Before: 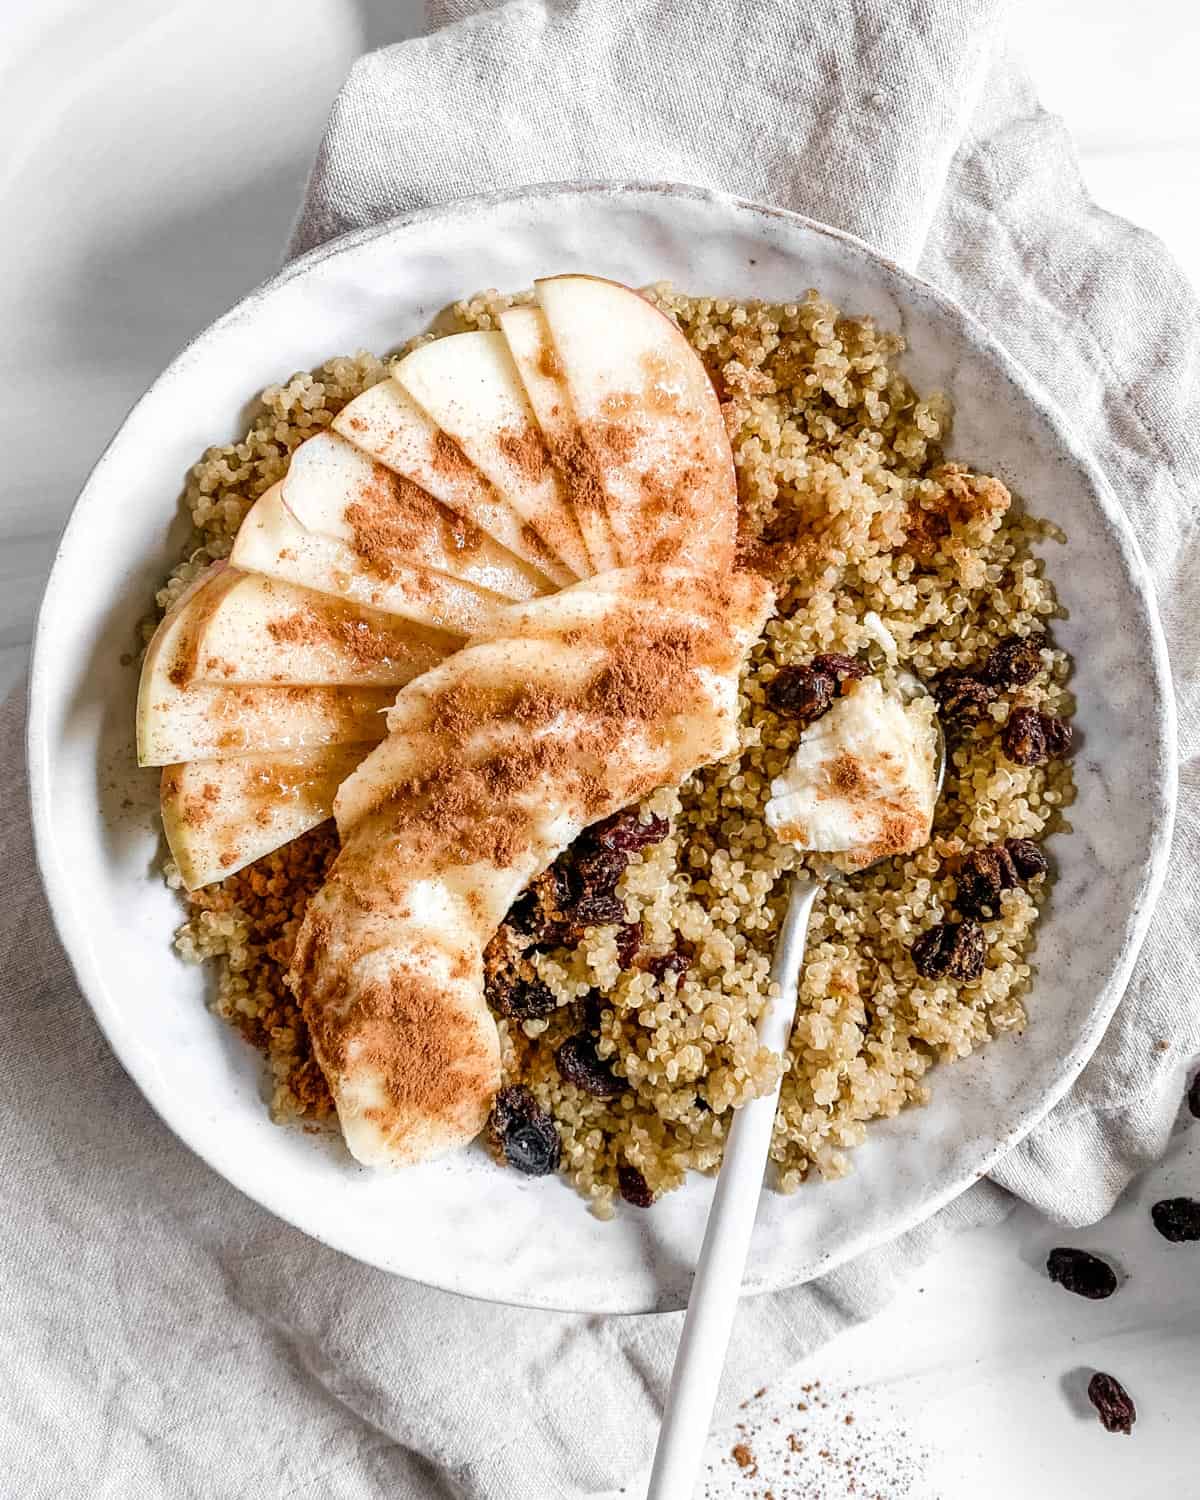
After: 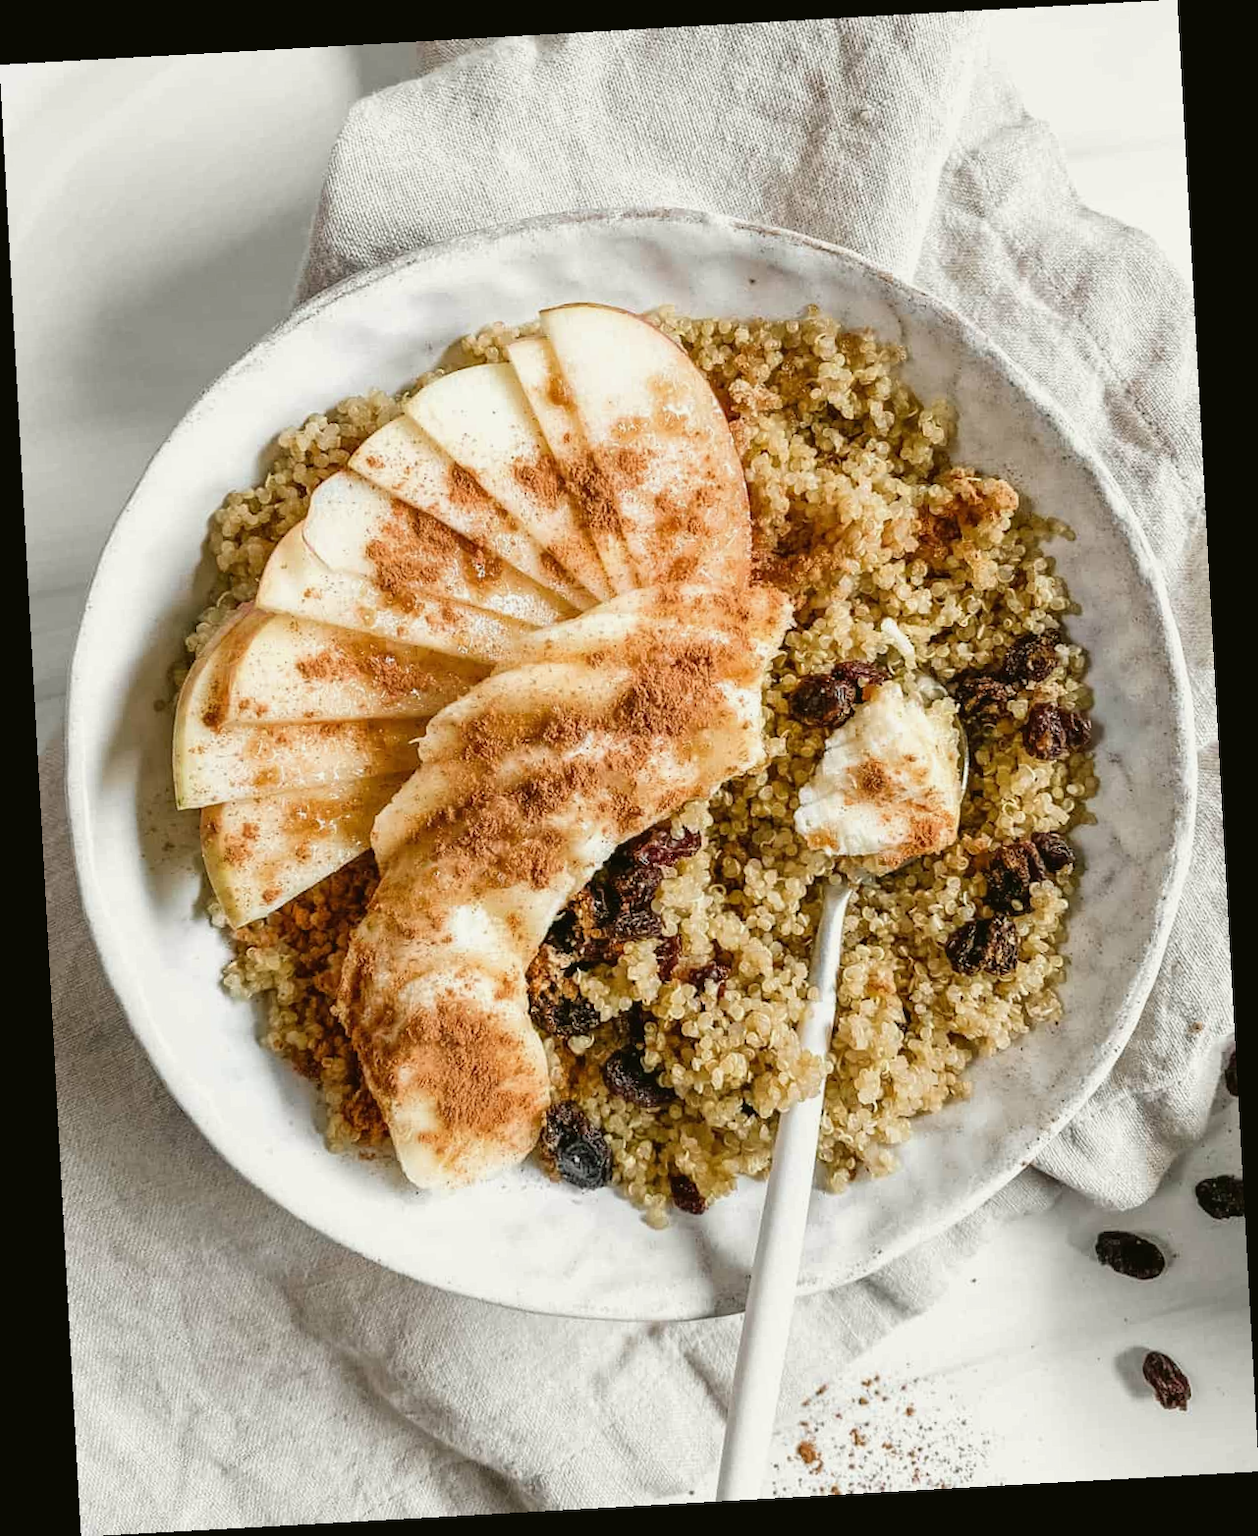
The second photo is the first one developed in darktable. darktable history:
rotate and perspective: rotation -3.18°, automatic cropping off
color balance: mode lift, gamma, gain (sRGB), lift [1.04, 1, 1, 0.97], gamma [1.01, 1, 1, 0.97], gain [0.96, 1, 1, 0.97]
